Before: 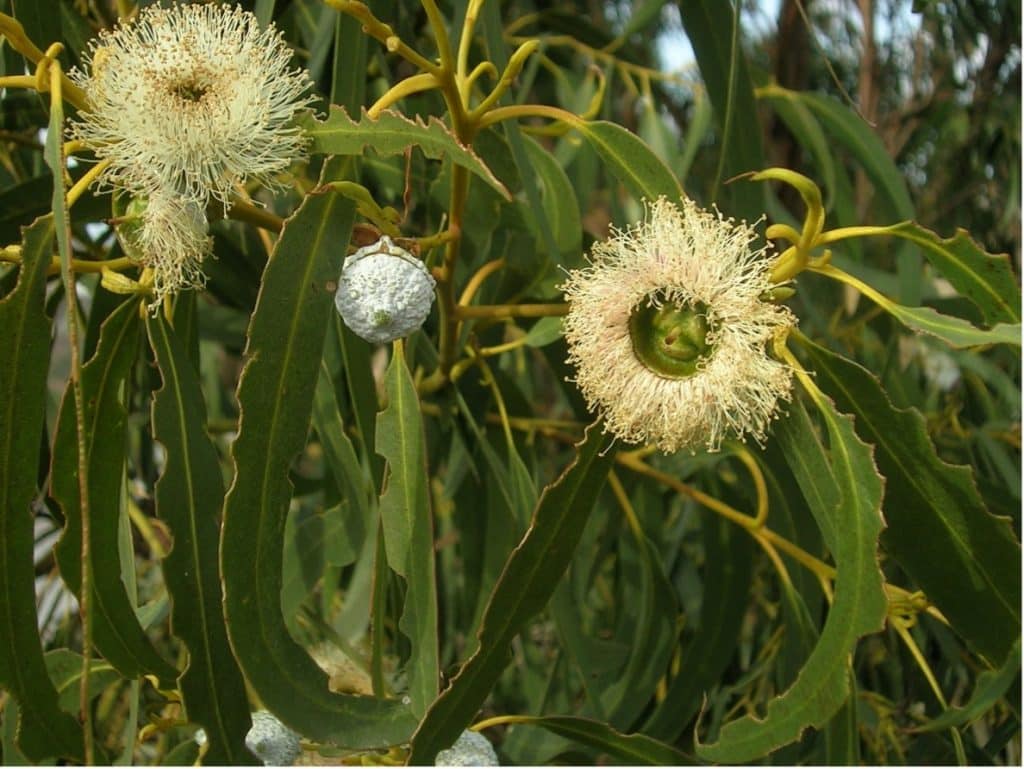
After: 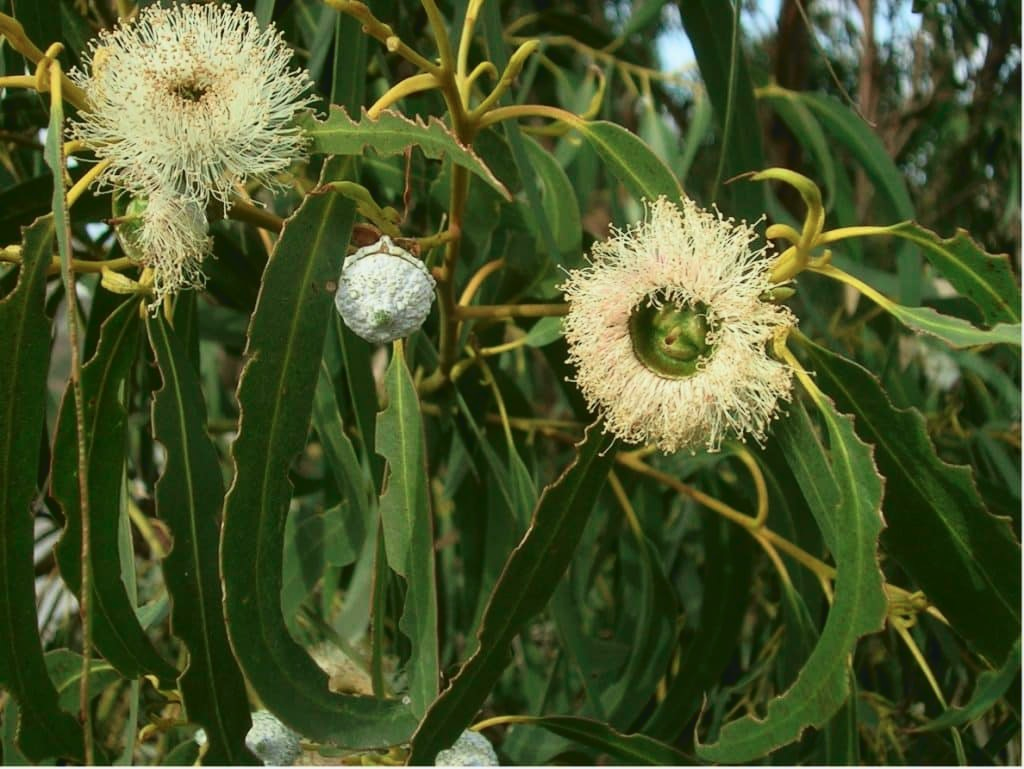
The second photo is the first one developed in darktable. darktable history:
tone curve: curves: ch0 [(0, 0.047) (0.15, 0.127) (0.46, 0.466) (0.751, 0.788) (1, 0.961)]; ch1 [(0, 0) (0.43, 0.408) (0.476, 0.469) (0.505, 0.501) (0.553, 0.557) (0.592, 0.58) (0.631, 0.625) (1, 1)]; ch2 [(0, 0) (0.505, 0.495) (0.55, 0.557) (0.583, 0.573) (1, 1)], color space Lab, independent channels, preserve colors none
